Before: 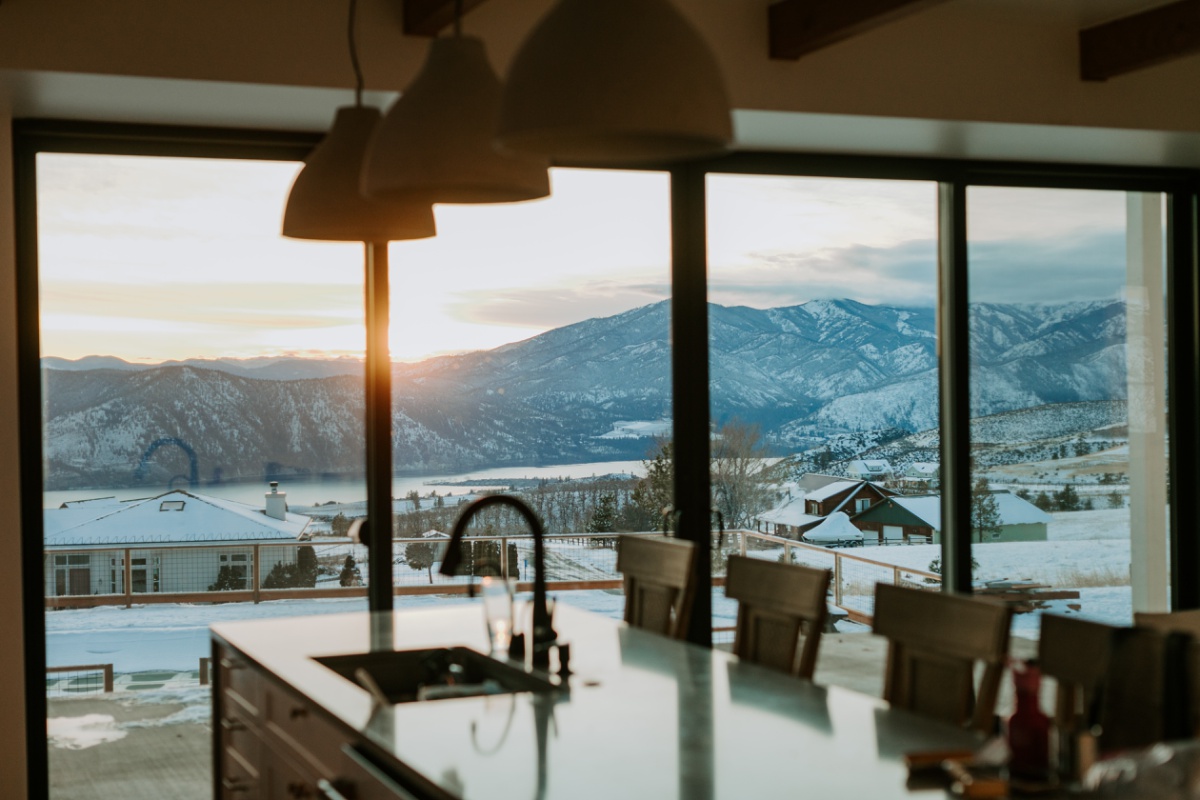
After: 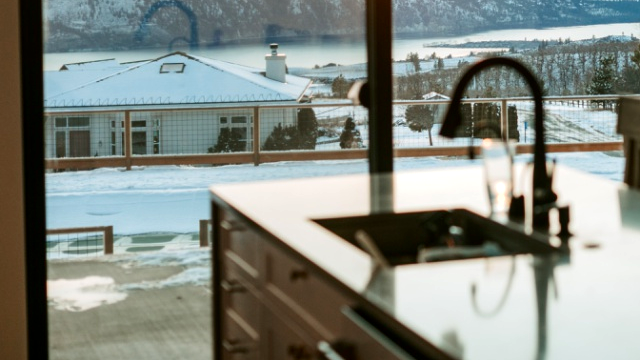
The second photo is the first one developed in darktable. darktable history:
contrast brightness saturation: contrast 0.03, brightness -0.04
crop and rotate: top 54.778%, right 46.61%, bottom 0.159%
exposure: black level correction 0.001, exposure 0.5 EV, compensate exposure bias true, compensate highlight preservation false
